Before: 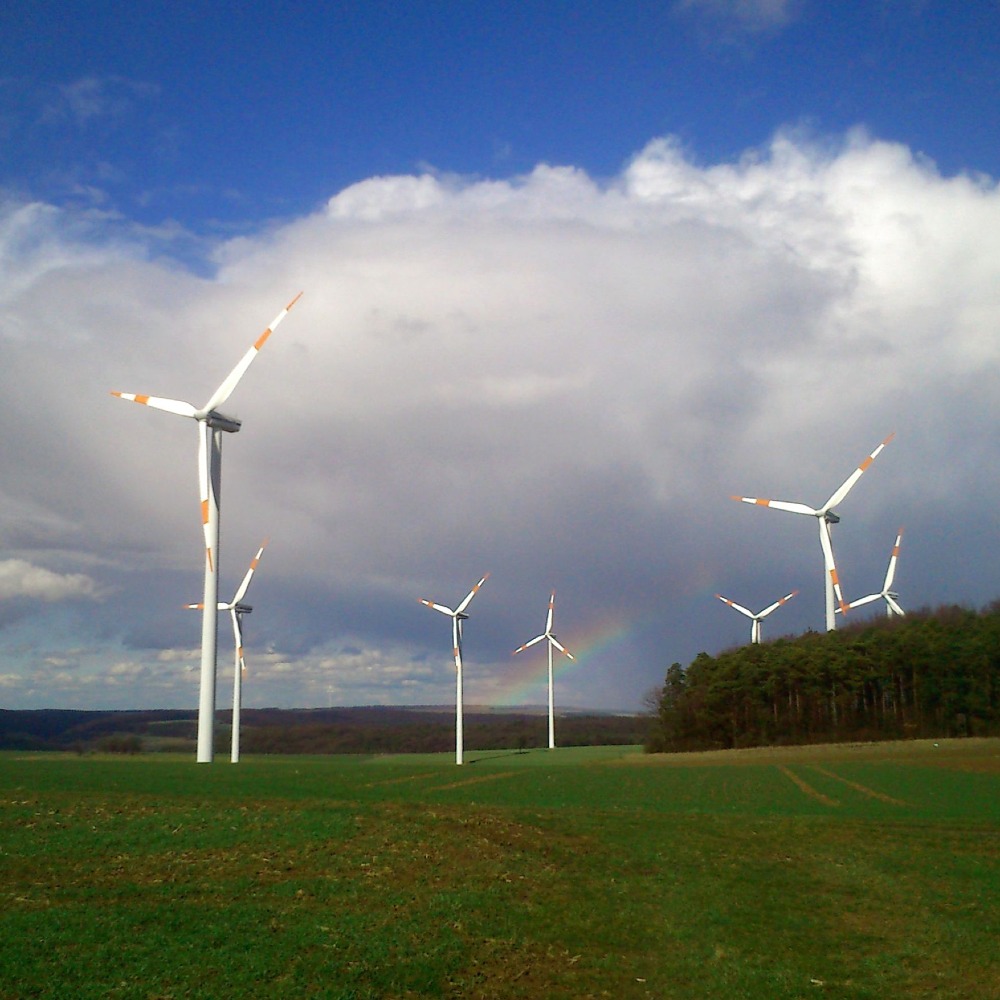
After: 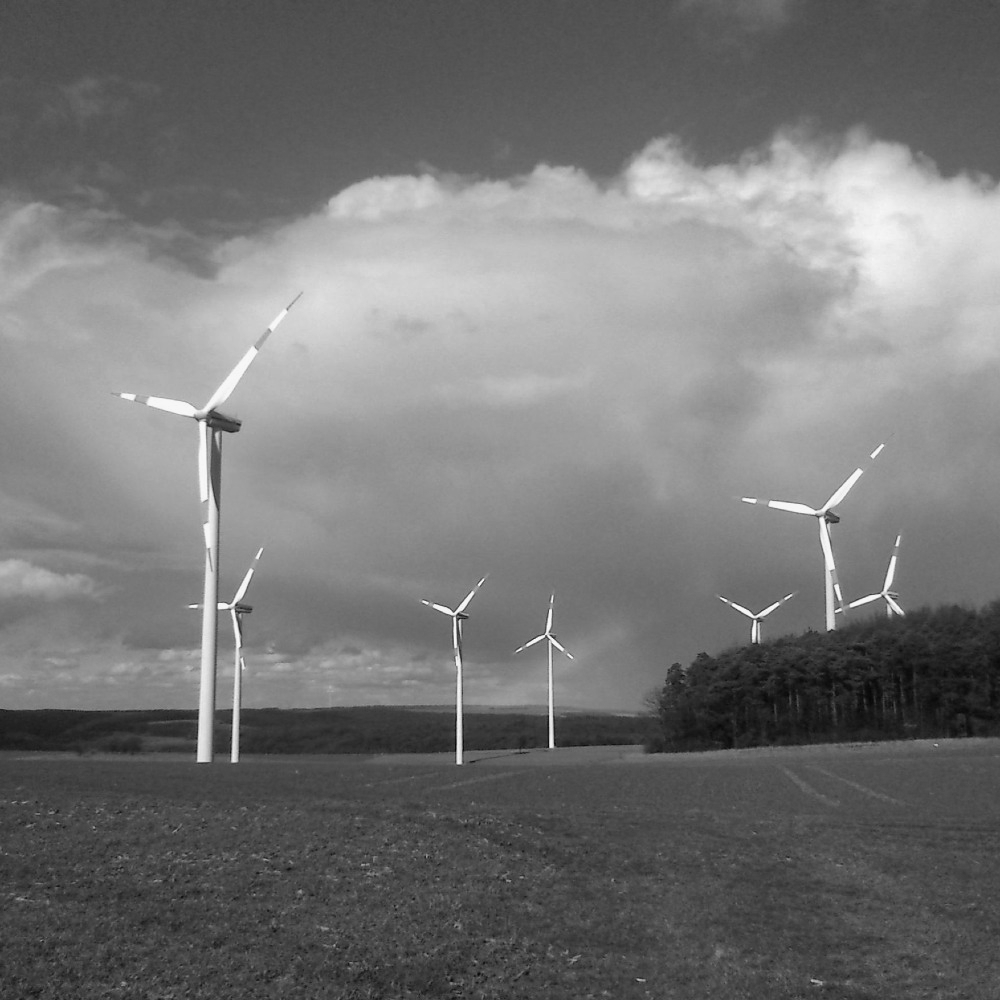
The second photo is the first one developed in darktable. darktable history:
shadows and highlights: soften with gaussian
color correction: highlights a* 9.03, highlights b* 8.71, shadows a* 40, shadows b* 40, saturation 0.8
monochrome: a -35.87, b 49.73, size 1.7
